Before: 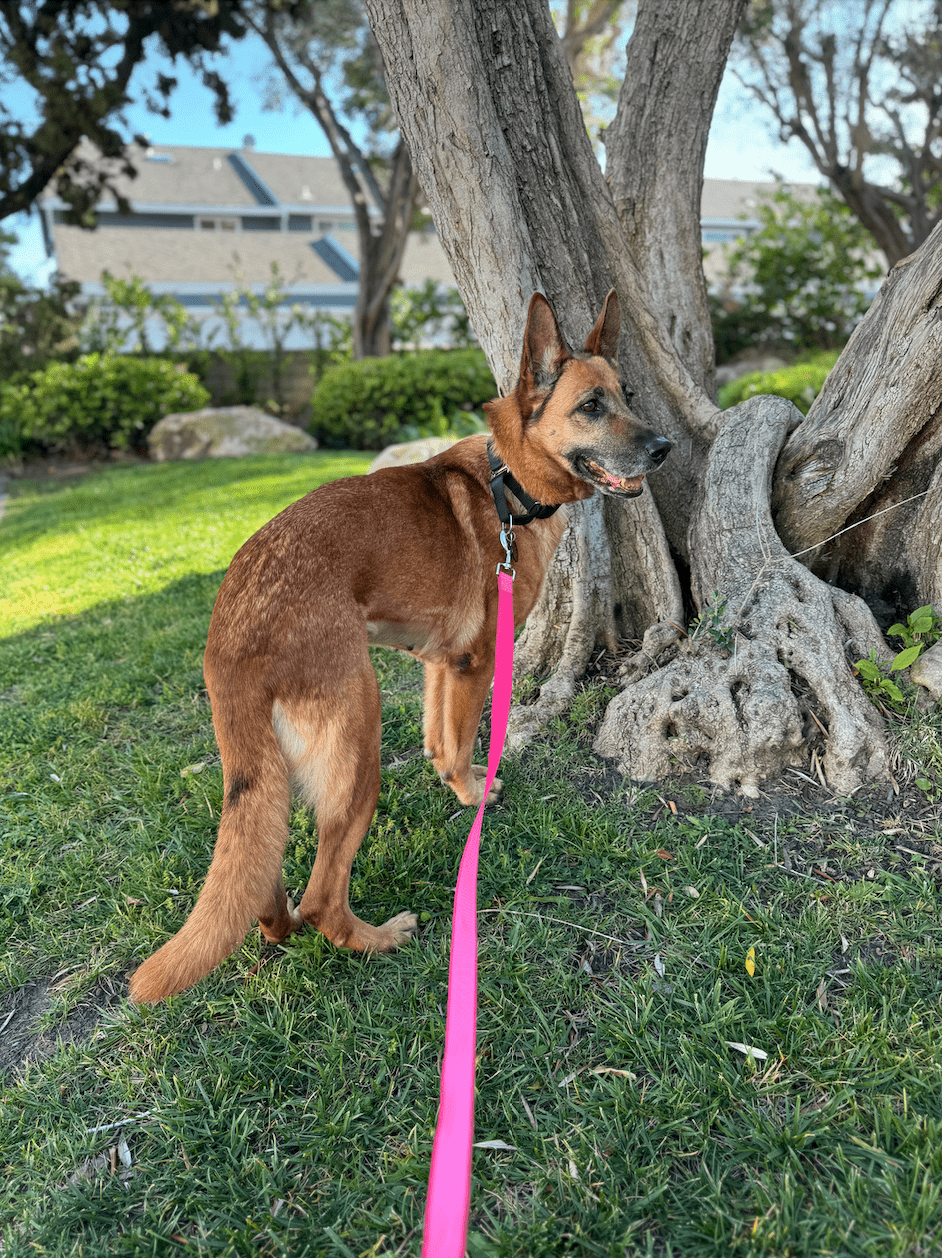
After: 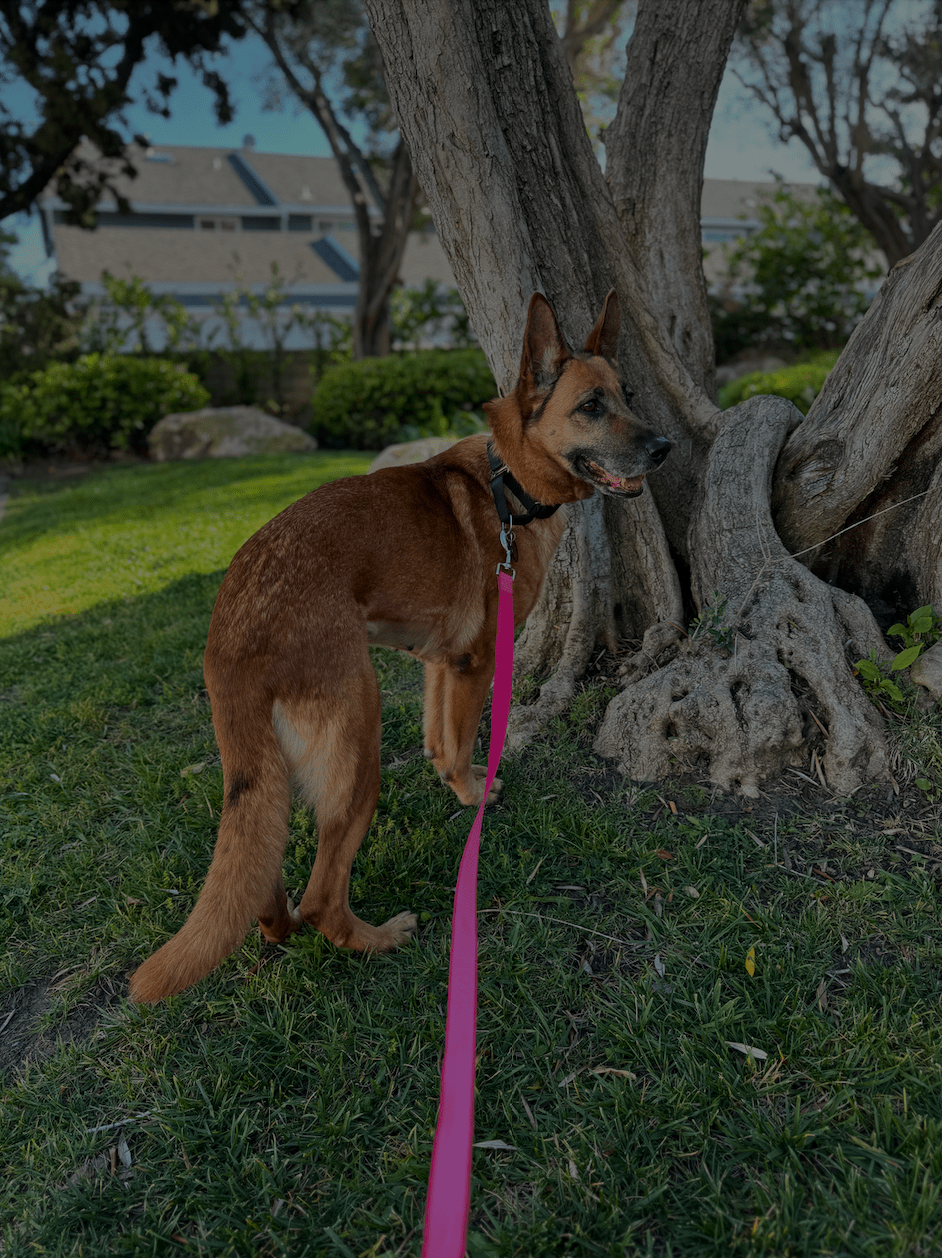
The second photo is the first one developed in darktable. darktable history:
exposure: exposure -2.002 EV, compensate highlight preservation false
contrast brightness saturation: contrast 0.04, saturation 0.07
